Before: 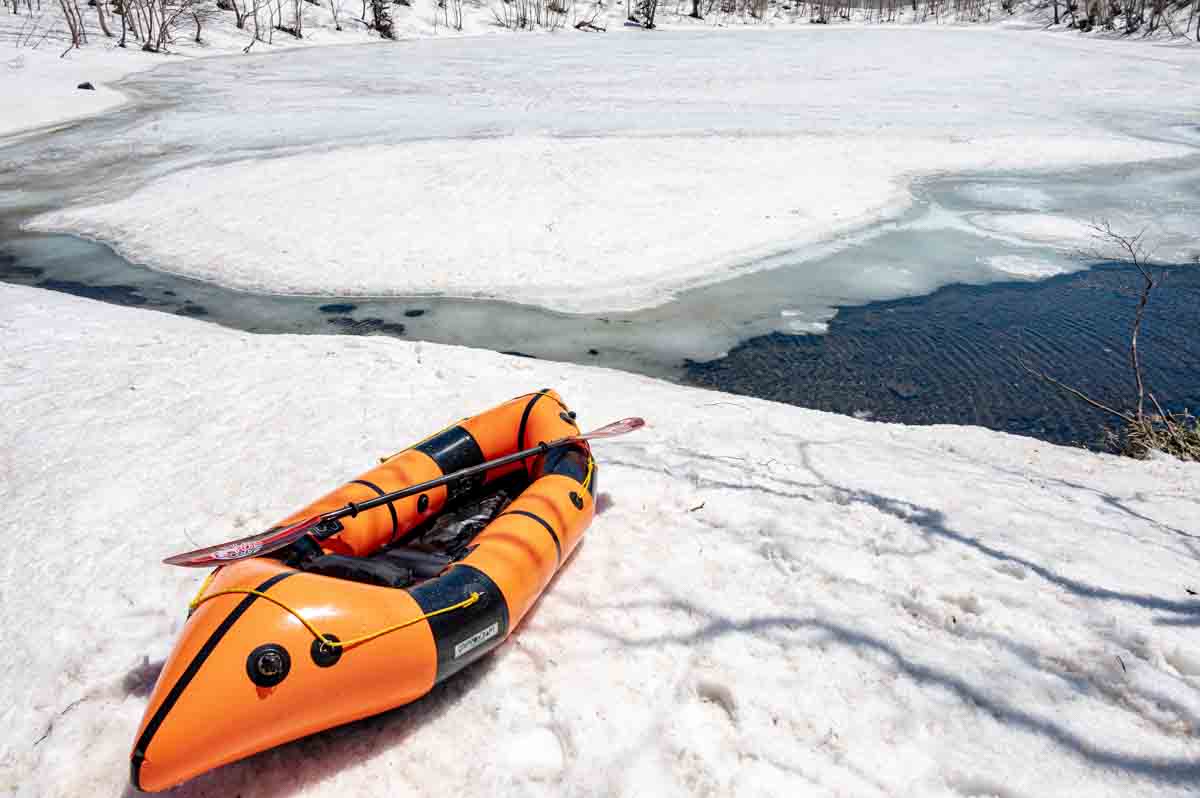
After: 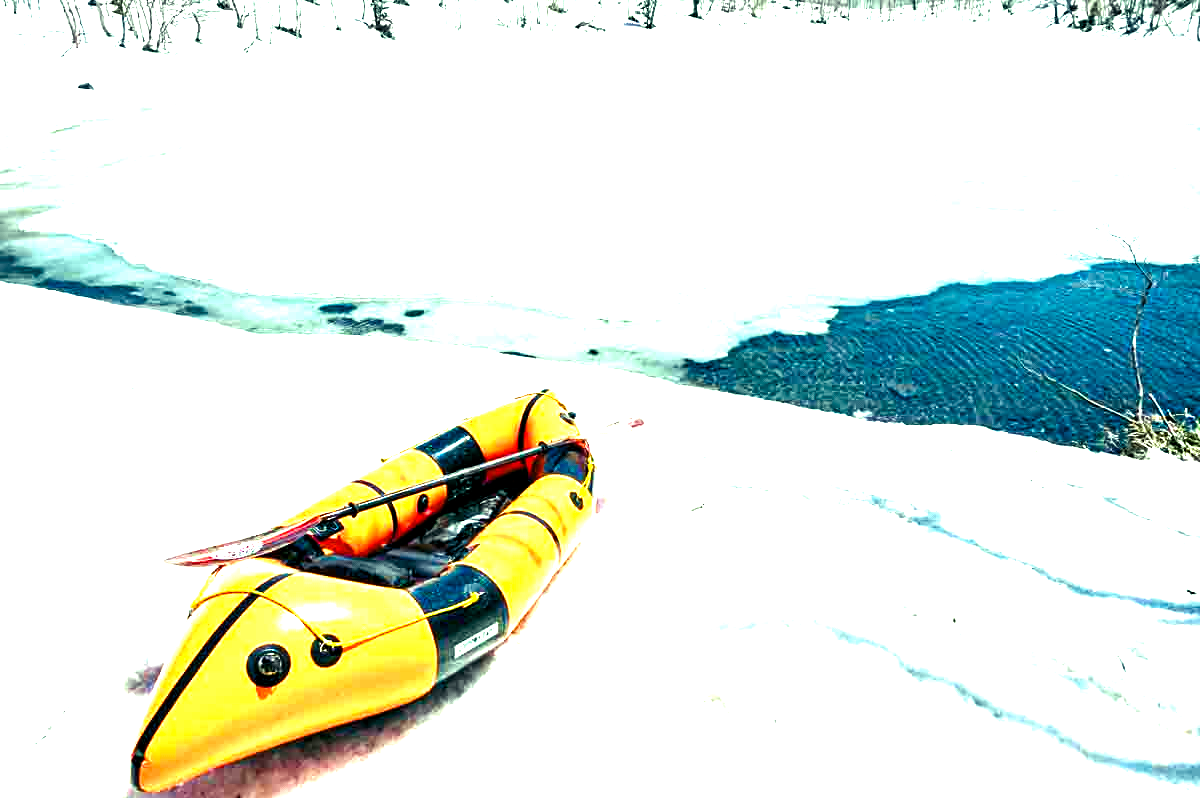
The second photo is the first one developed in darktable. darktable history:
color balance rgb: shadows lift › luminance -7.7%, shadows lift › chroma 2.13%, shadows lift › hue 165.27°, power › luminance -7.77%, power › chroma 1.1%, power › hue 215.88°, highlights gain › luminance 15.15%, highlights gain › chroma 7%, highlights gain › hue 125.57°, global offset › luminance -0.33%, global offset › chroma 0.11%, global offset › hue 165.27°, perceptual saturation grading › global saturation 24.42%, perceptual saturation grading › highlights -24.42%, perceptual saturation grading › mid-tones 24.42%, perceptual saturation grading › shadows 40%, perceptual brilliance grading › global brilliance -5%, perceptual brilliance grading › highlights 24.42%, perceptual brilliance grading › mid-tones 7%, perceptual brilliance grading › shadows -5%
exposure: black level correction 0, exposure 1.45 EV, compensate exposure bias true, compensate highlight preservation false
